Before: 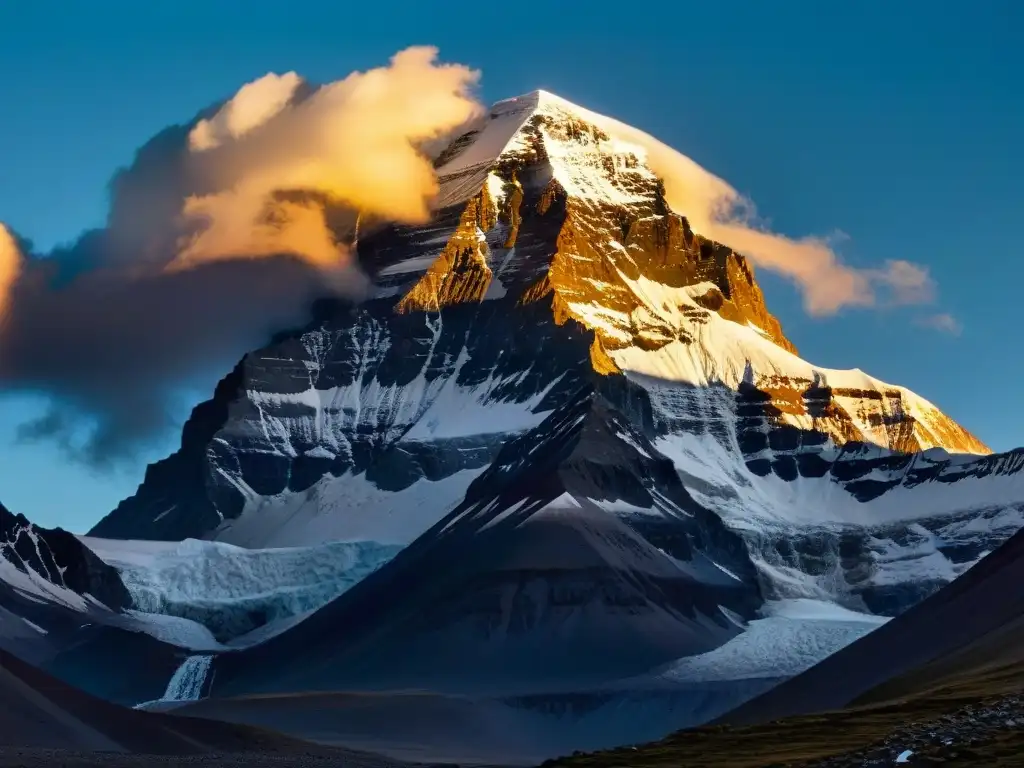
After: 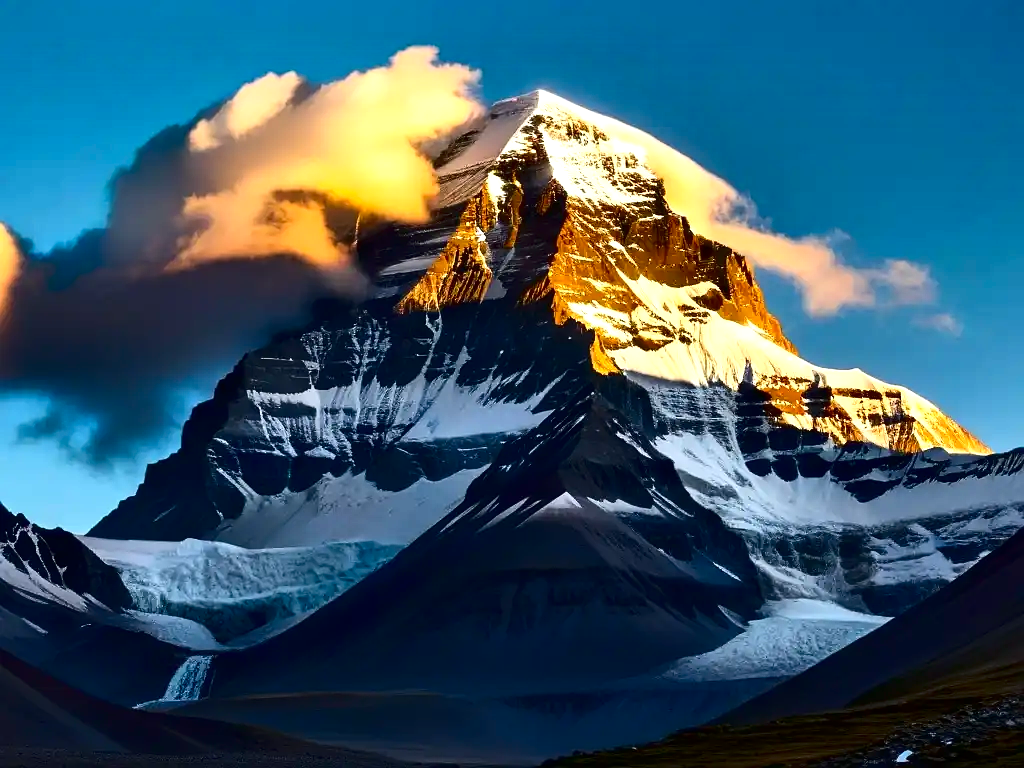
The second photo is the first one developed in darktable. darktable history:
contrast brightness saturation: contrast 0.197, brightness -0.109, saturation 0.1
exposure: exposure 0.608 EV, compensate highlight preservation false
sharpen: radius 1.015
